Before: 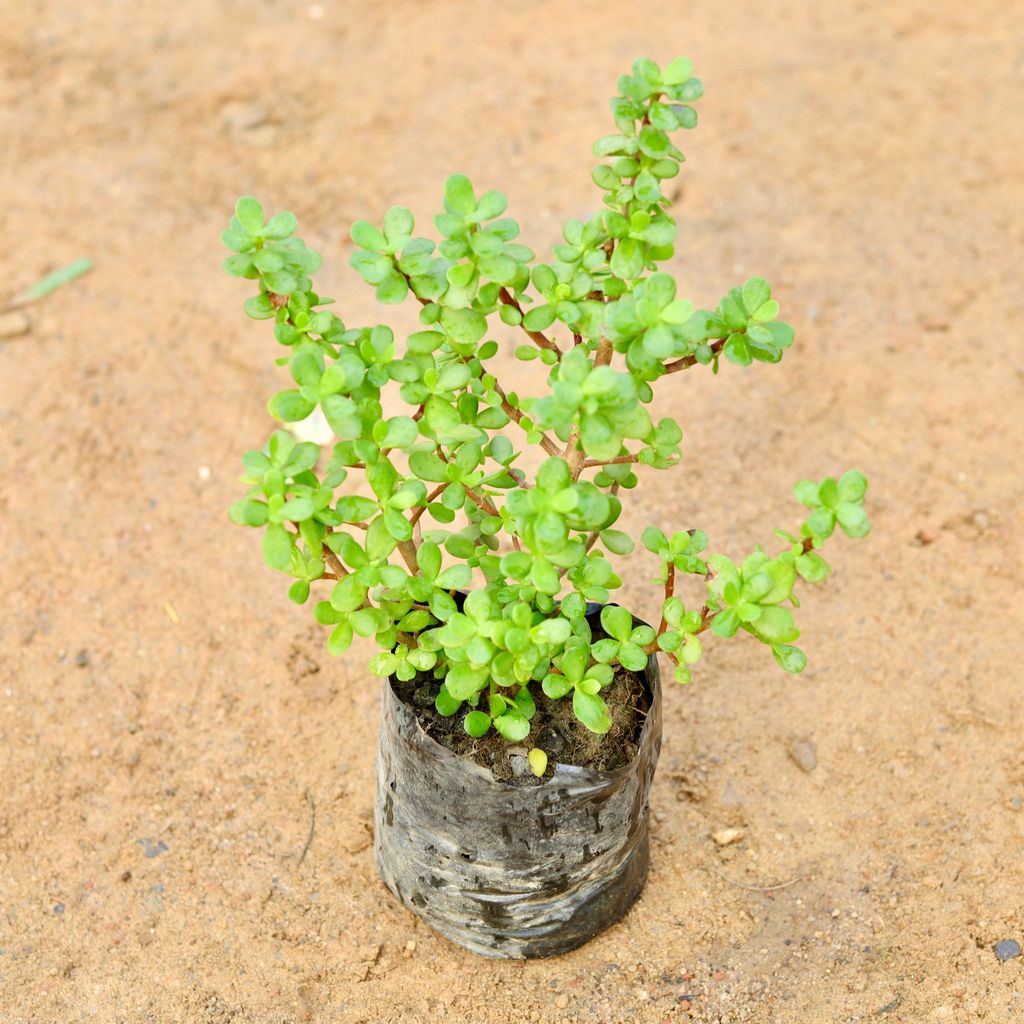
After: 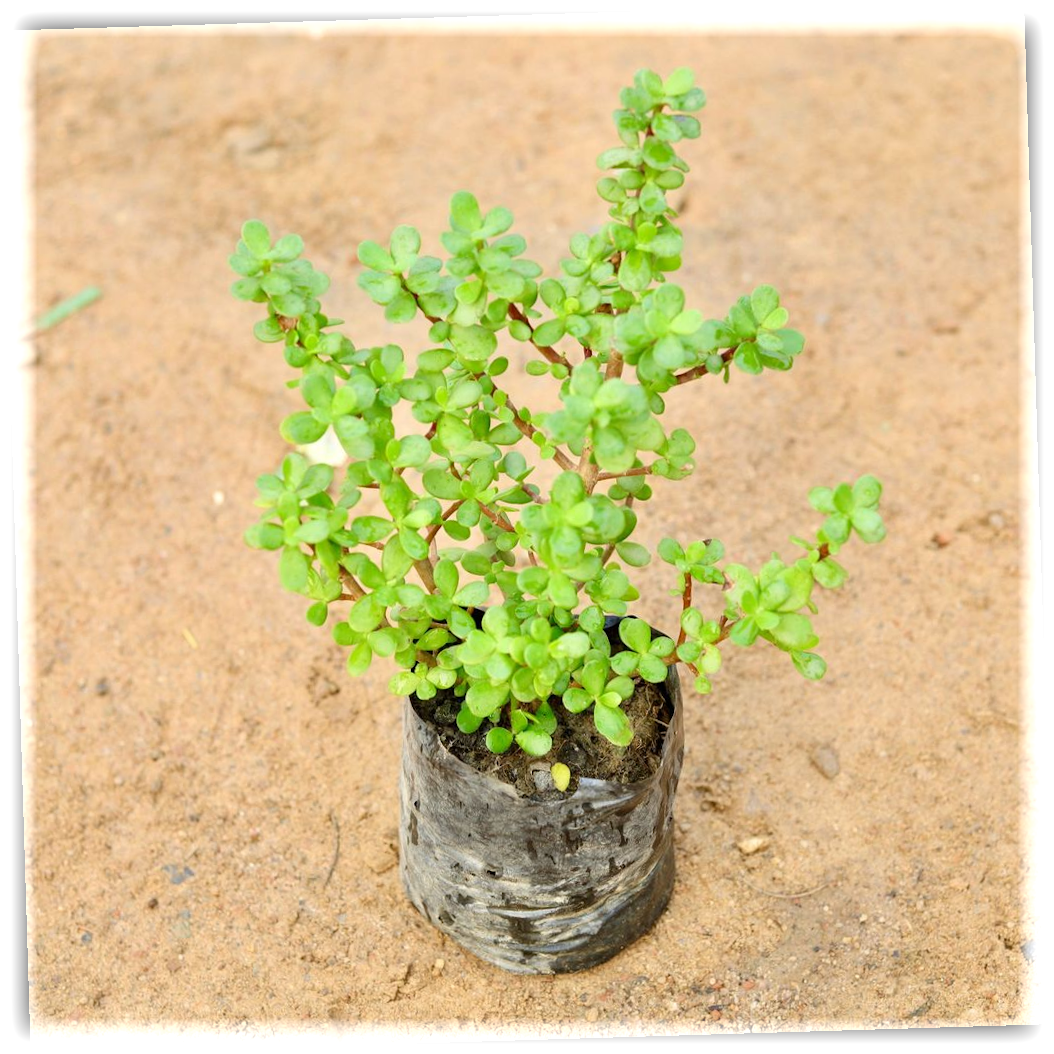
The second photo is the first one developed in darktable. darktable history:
vignetting: fall-off start 93%, fall-off radius 5%, brightness 1, saturation -0.49, automatic ratio true, width/height ratio 1.332, shape 0.04, unbound false
rotate and perspective: rotation -1.75°, automatic cropping off
